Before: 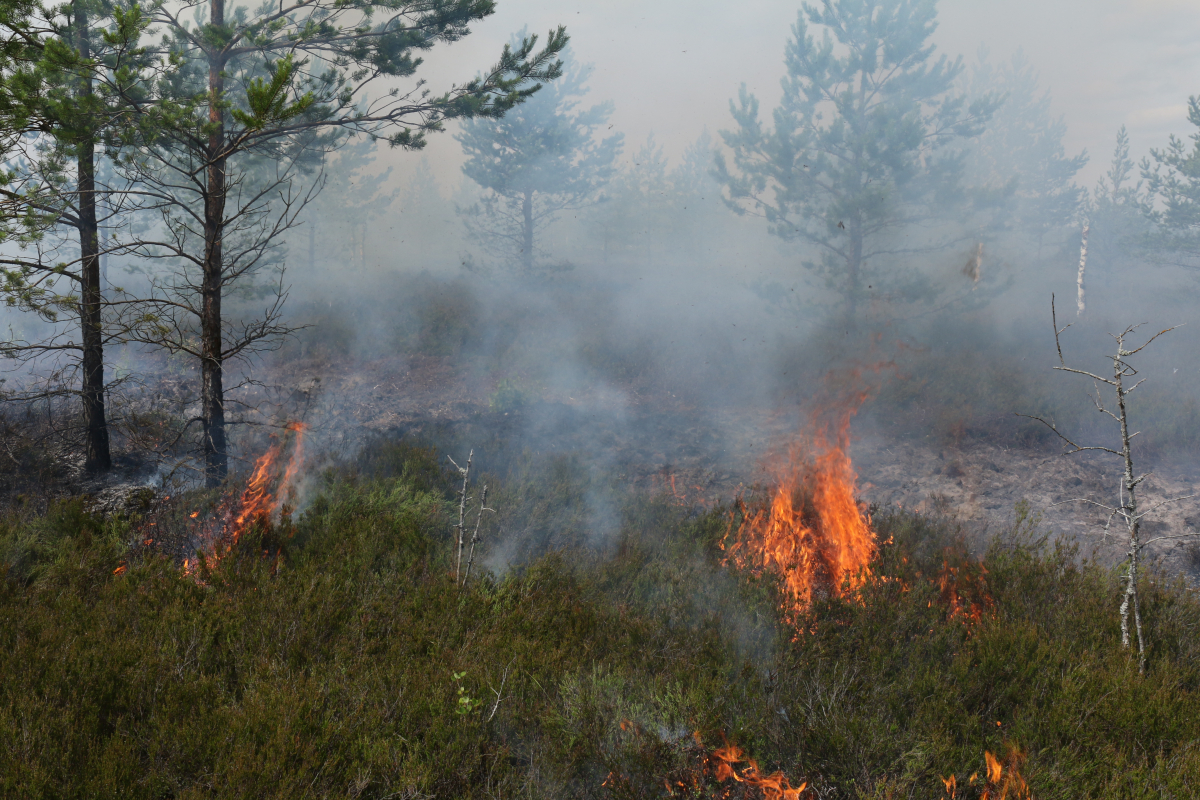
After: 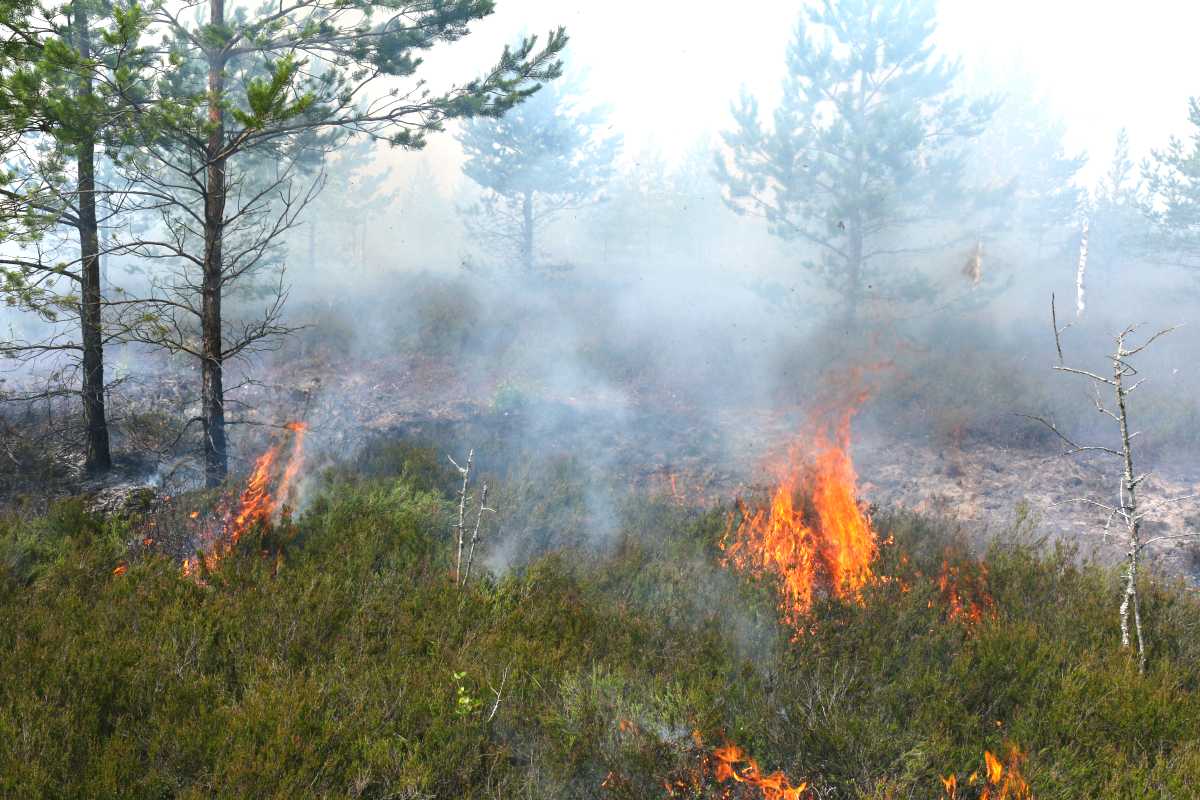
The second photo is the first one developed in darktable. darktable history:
color balance rgb: shadows lift › chroma 2.017%, shadows lift › hue 215.69°, perceptual saturation grading › global saturation 9.783%
exposure: black level correction 0, exposure 1.107 EV, compensate exposure bias true, compensate highlight preservation false
